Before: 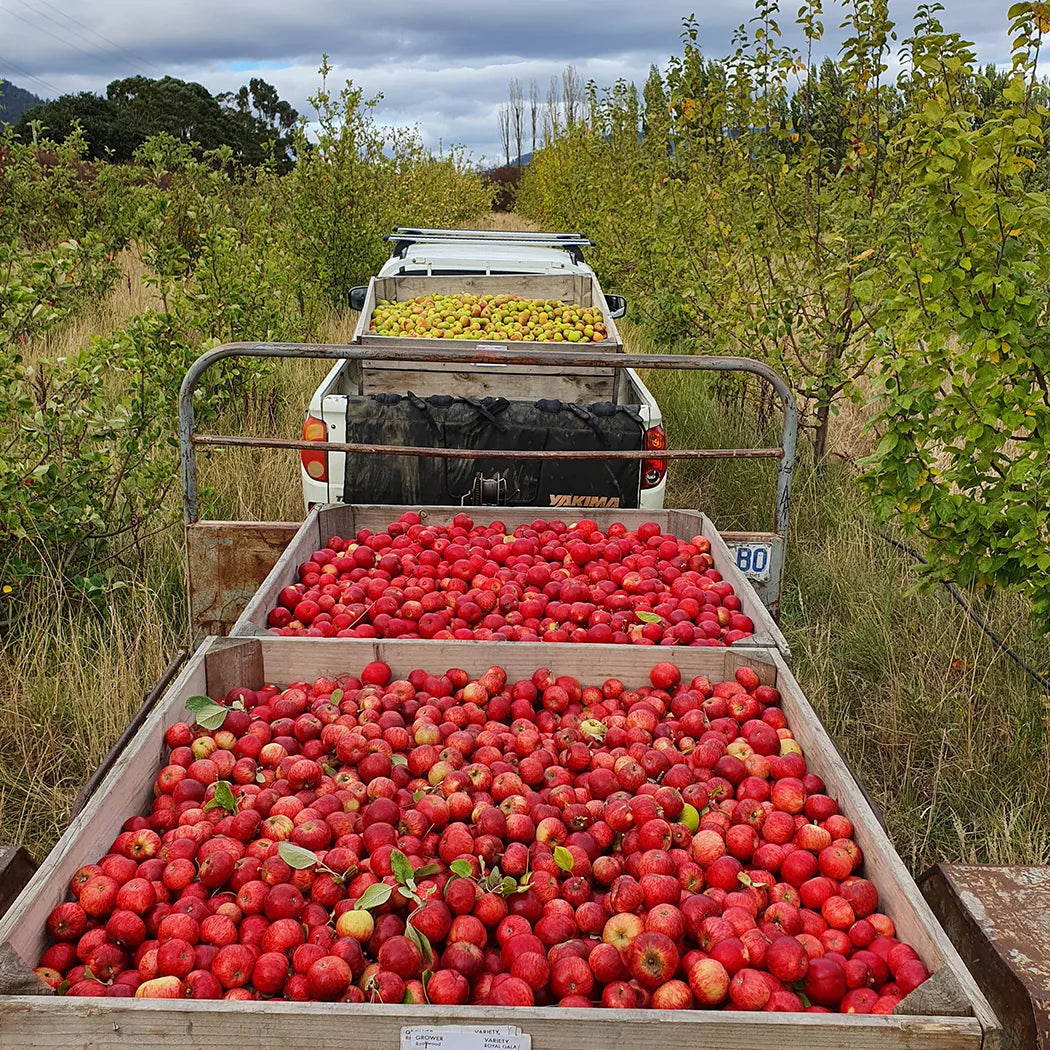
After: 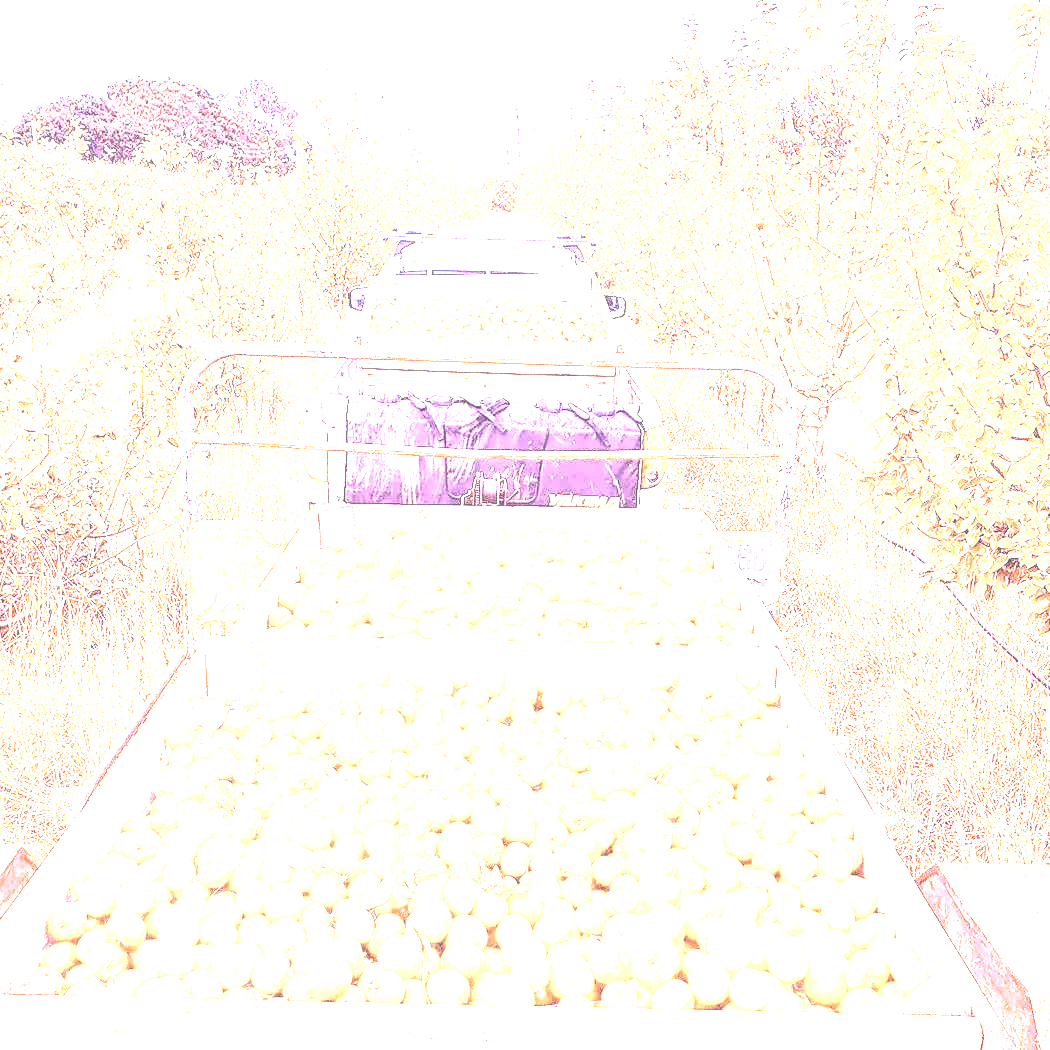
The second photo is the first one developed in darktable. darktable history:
local contrast: detail 115%
color contrast: green-magenta contrast 0.8, blue-yellow contrast 1.1, unbound 0
white balance: red 8, blue 8
contrast brightness saturation: contrast 0.1, saturation -0.36
